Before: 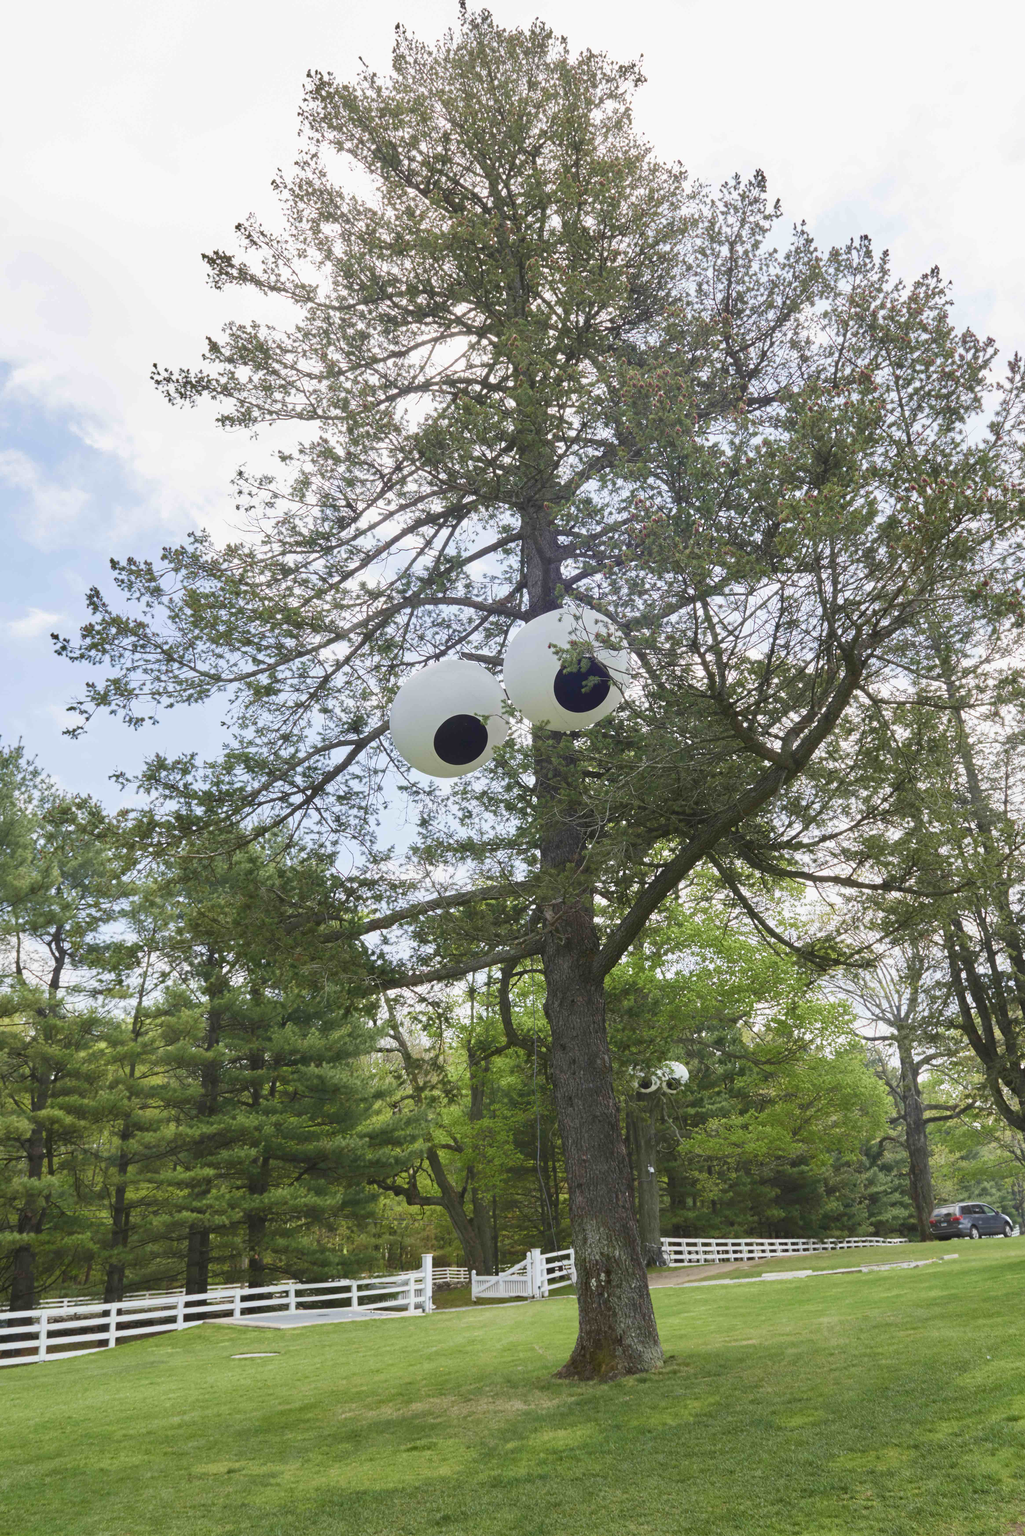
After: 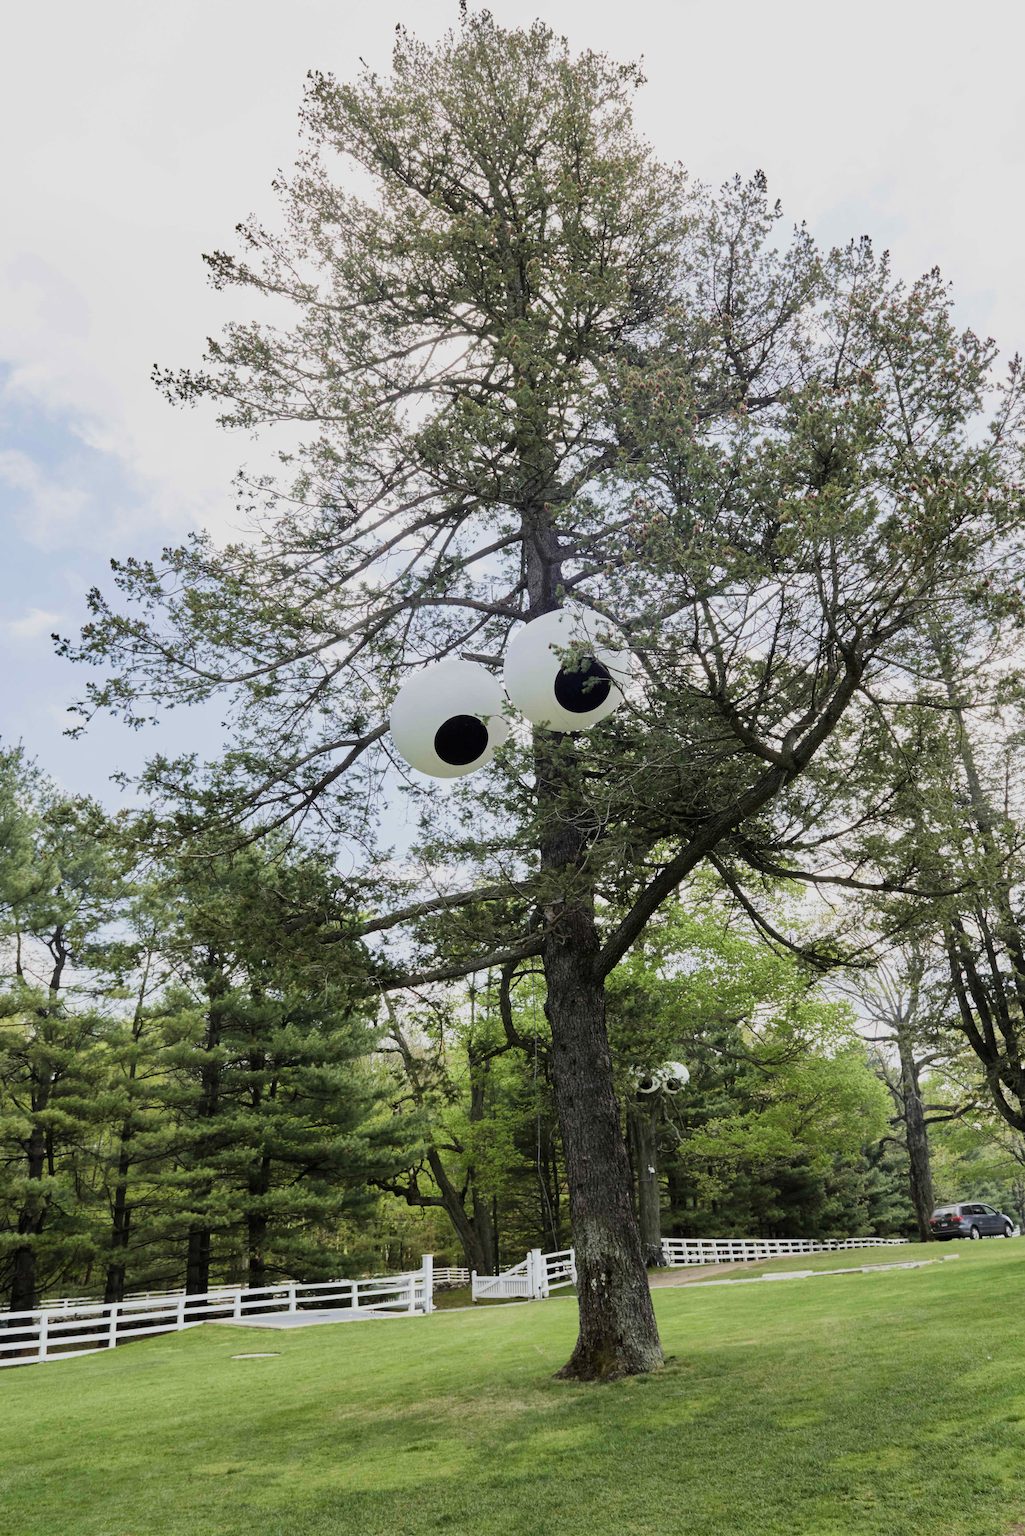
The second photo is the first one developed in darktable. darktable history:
filmic rgb: black relative exposure -5.01 EV, white relative exposure 3.99 EV, threshold 5.98 EV, hardness 2.89, contrast 1.299, enable highlight reconstruction true
